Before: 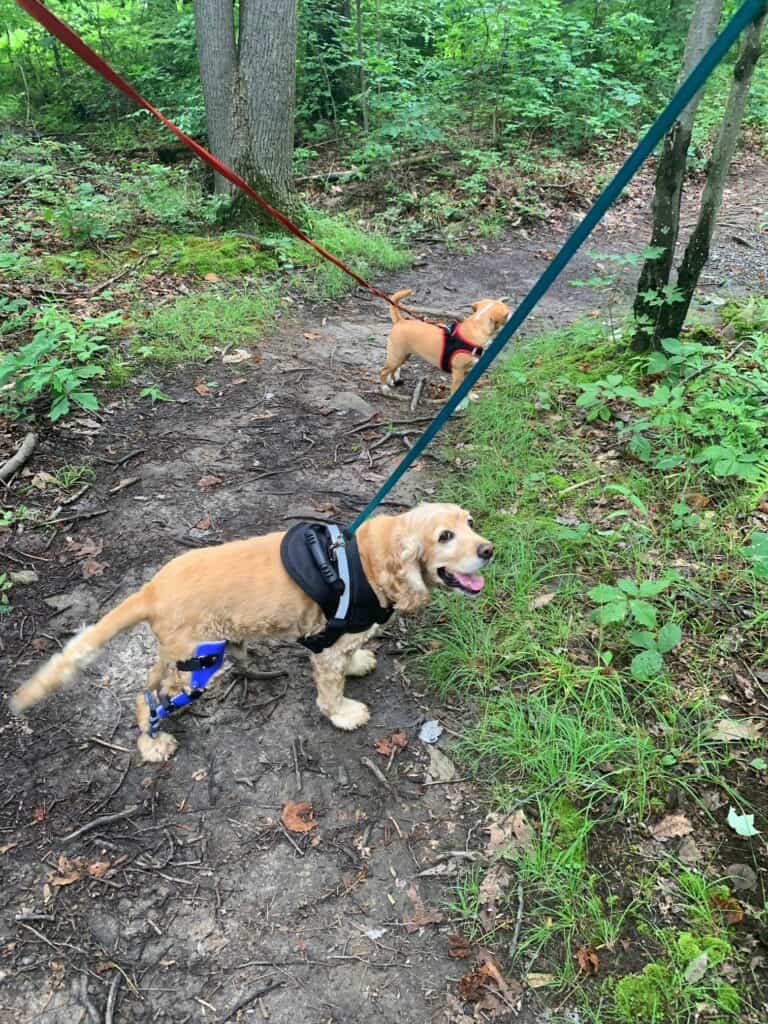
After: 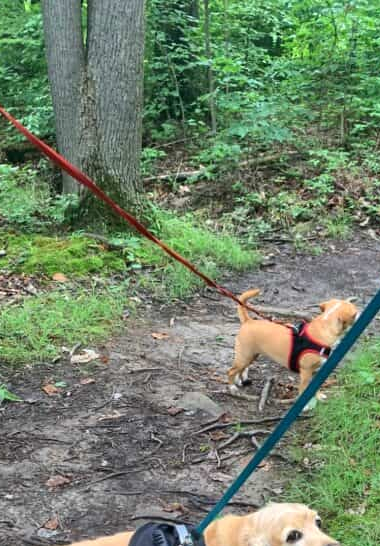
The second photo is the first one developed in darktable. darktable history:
shadows and highlights: soften with gaussian
crop: left 19.863%, right 30.584%, bottom 46.675%
exposure: exposure 0.083 EV, compensate highlight preservation false
